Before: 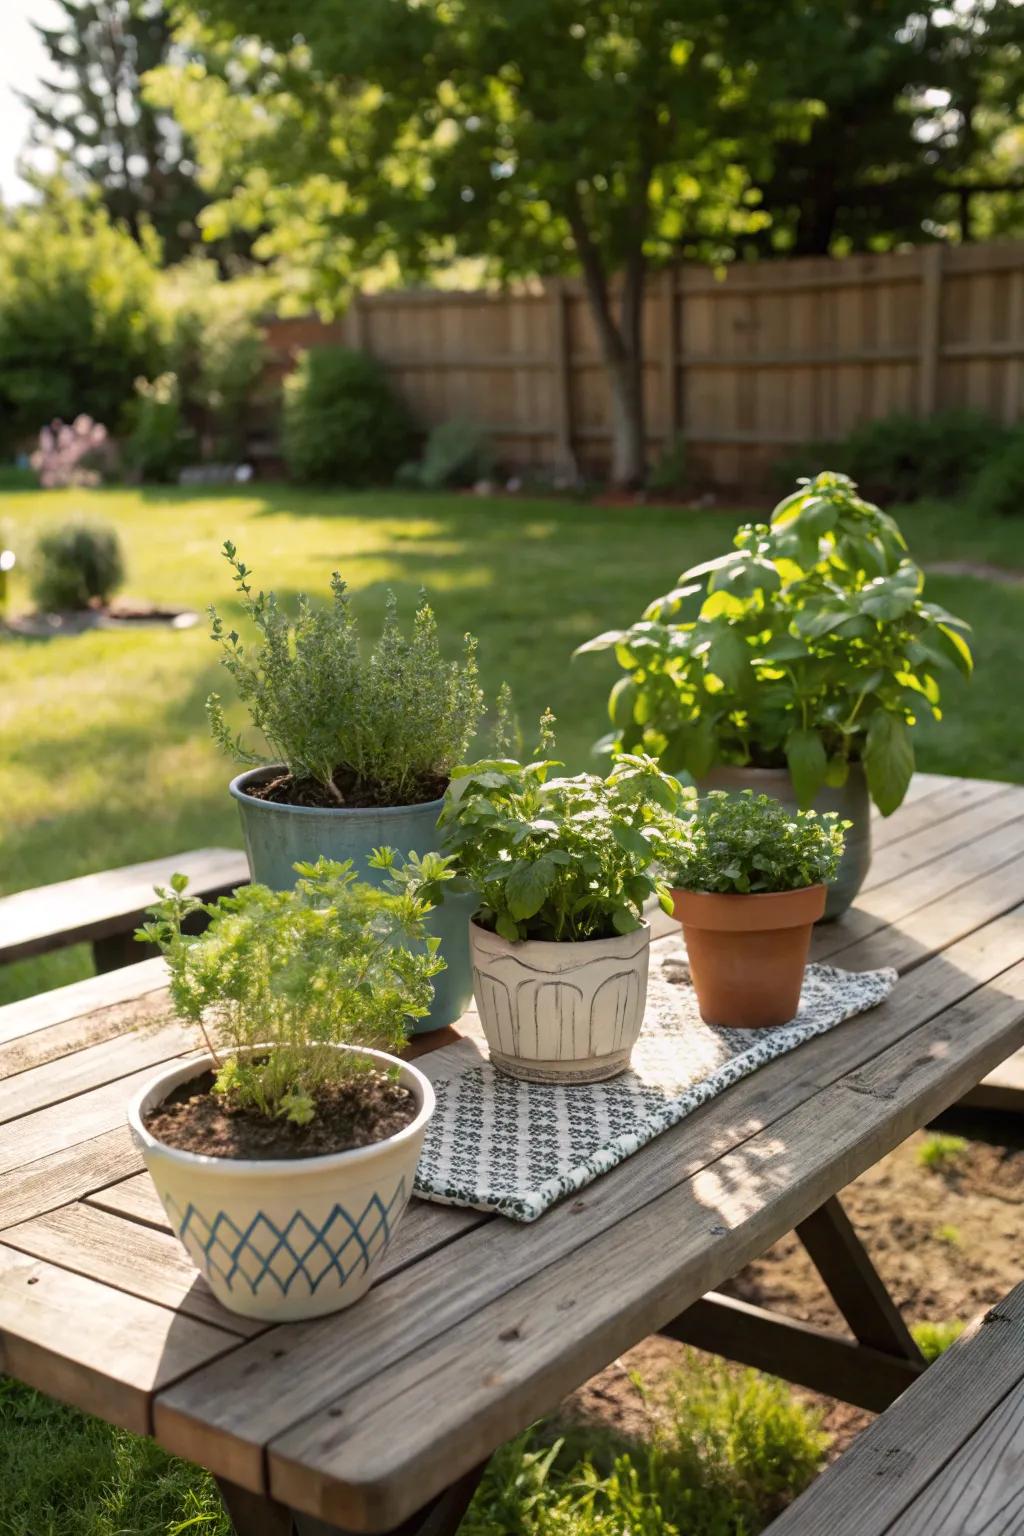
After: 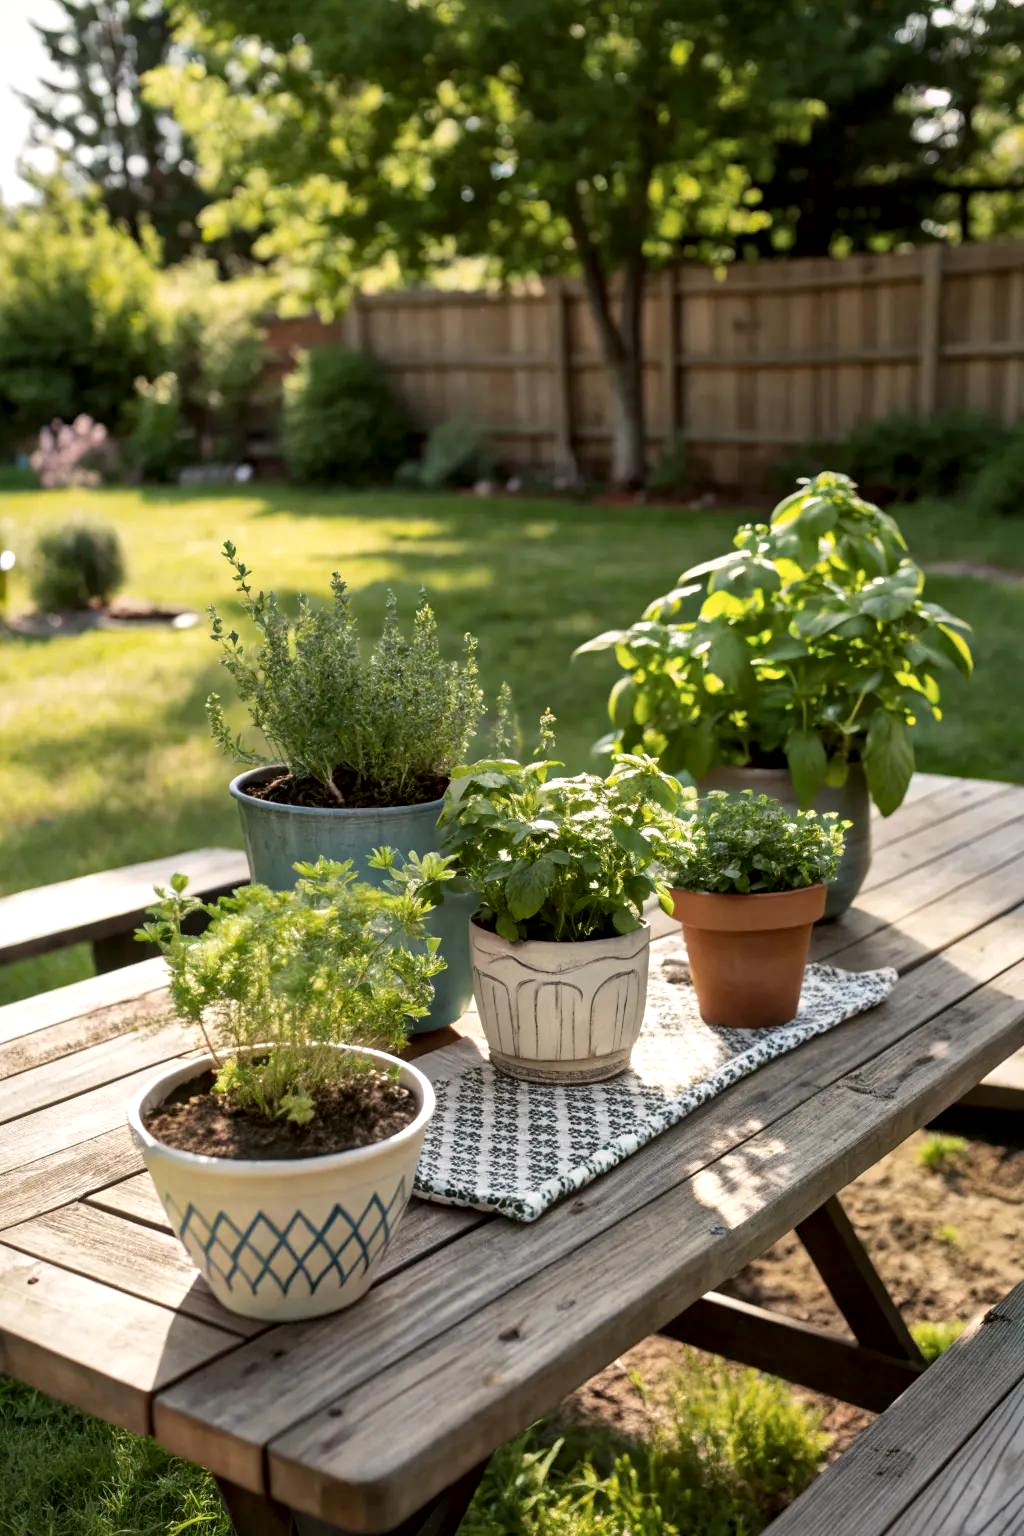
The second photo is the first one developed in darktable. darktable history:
local contrast: mode bilateral grid, contrast 50, coarseness 50, detail 150%, midtone range 0.2
